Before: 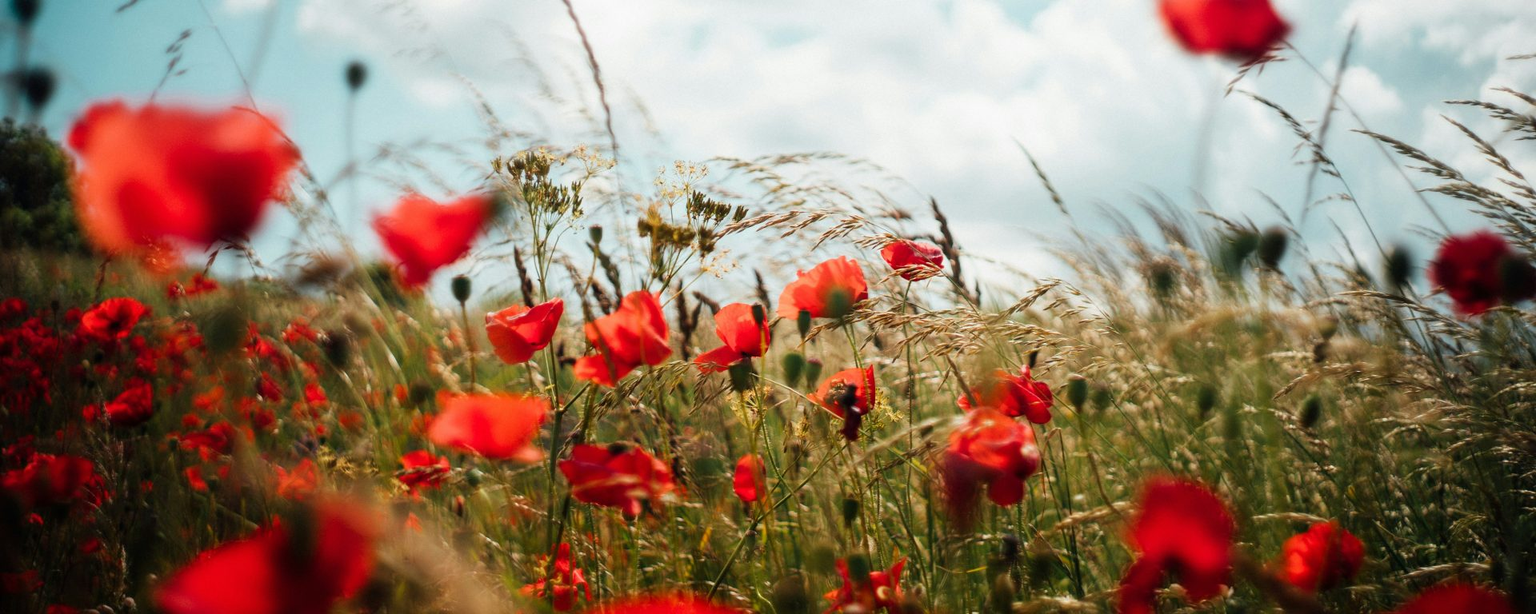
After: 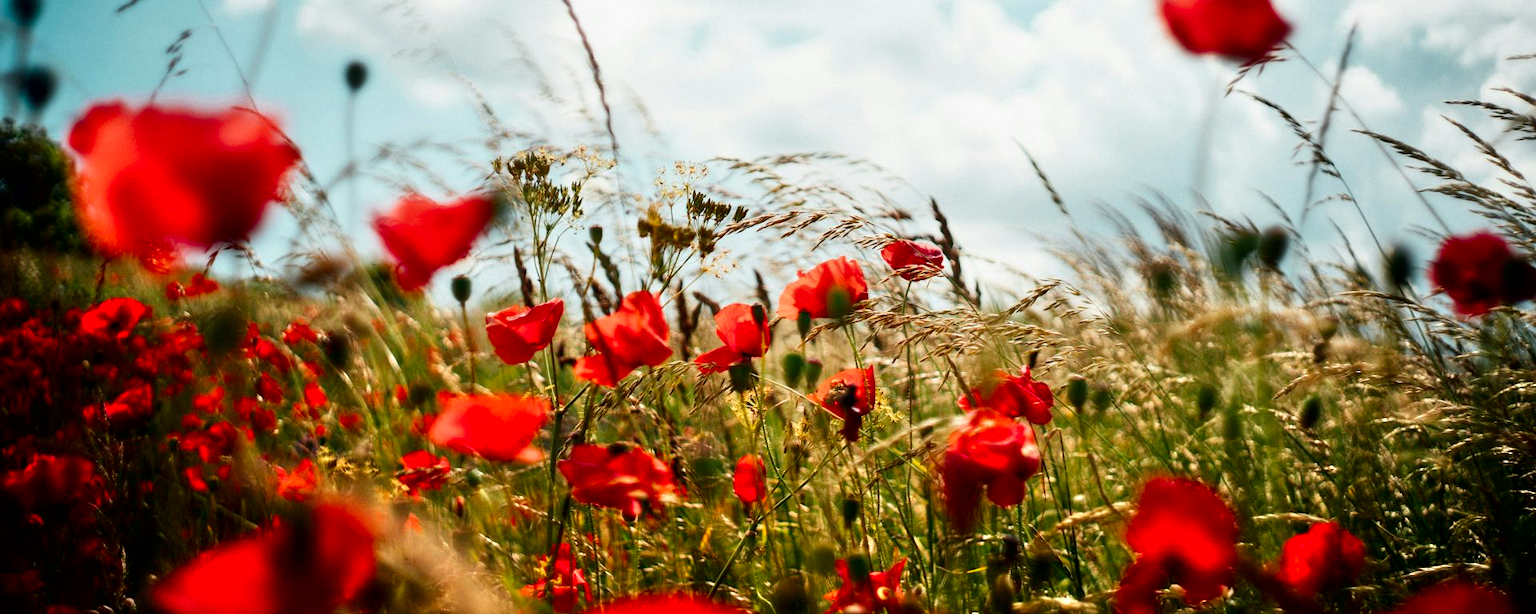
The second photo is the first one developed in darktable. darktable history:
tone equalizer: -7 EV 0.15 EV, -6 EV 0.6 EV, -5 EV 1.15 EV, -4 EV 1.33 EV, -3 EV 1.15 EV, -2 EV 0.6 EV, -1 EV 0.15 EV, mask exposure compensation -0.5 EV
contrast brightness saturation: contrast 0.19, brightness -0.24, saturation 0.11
